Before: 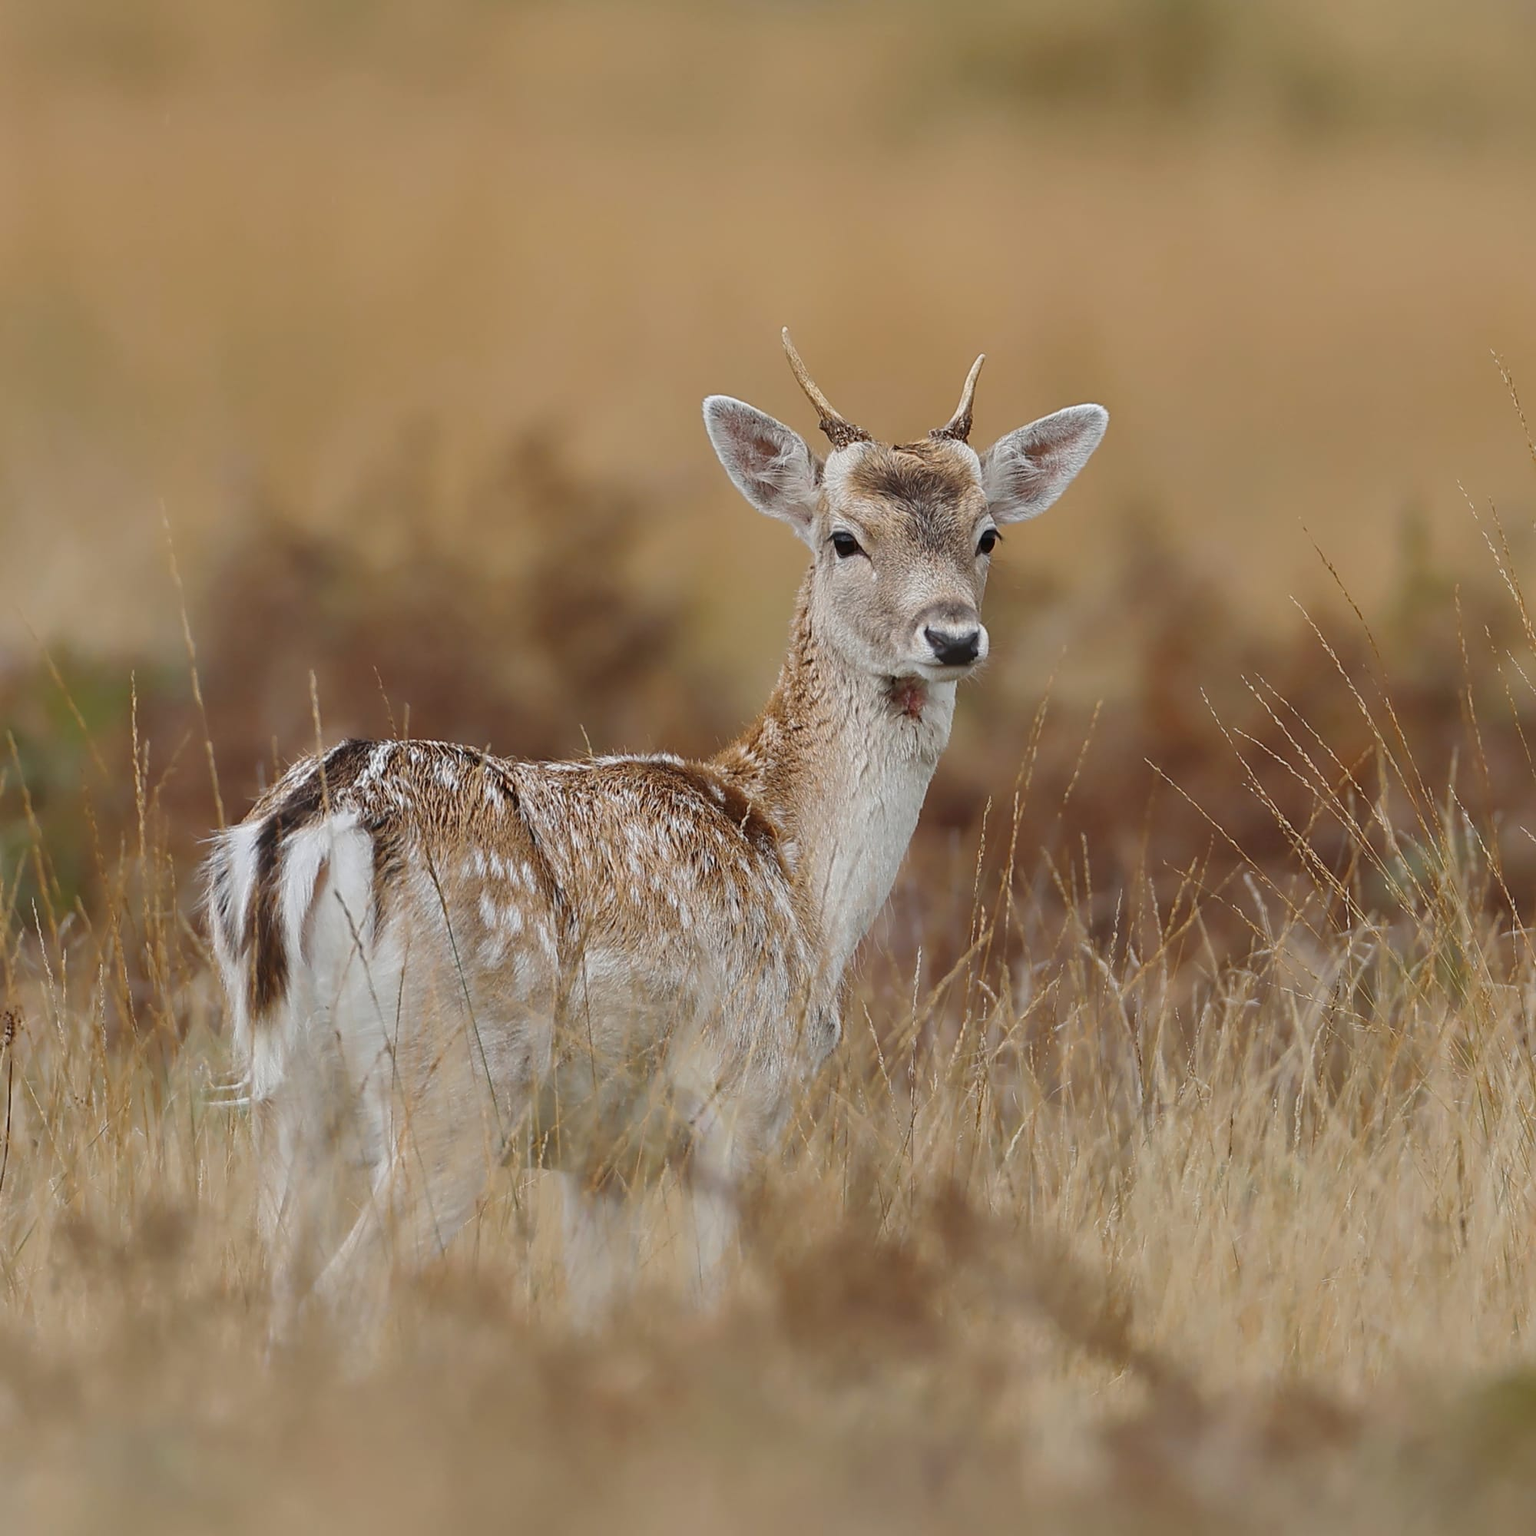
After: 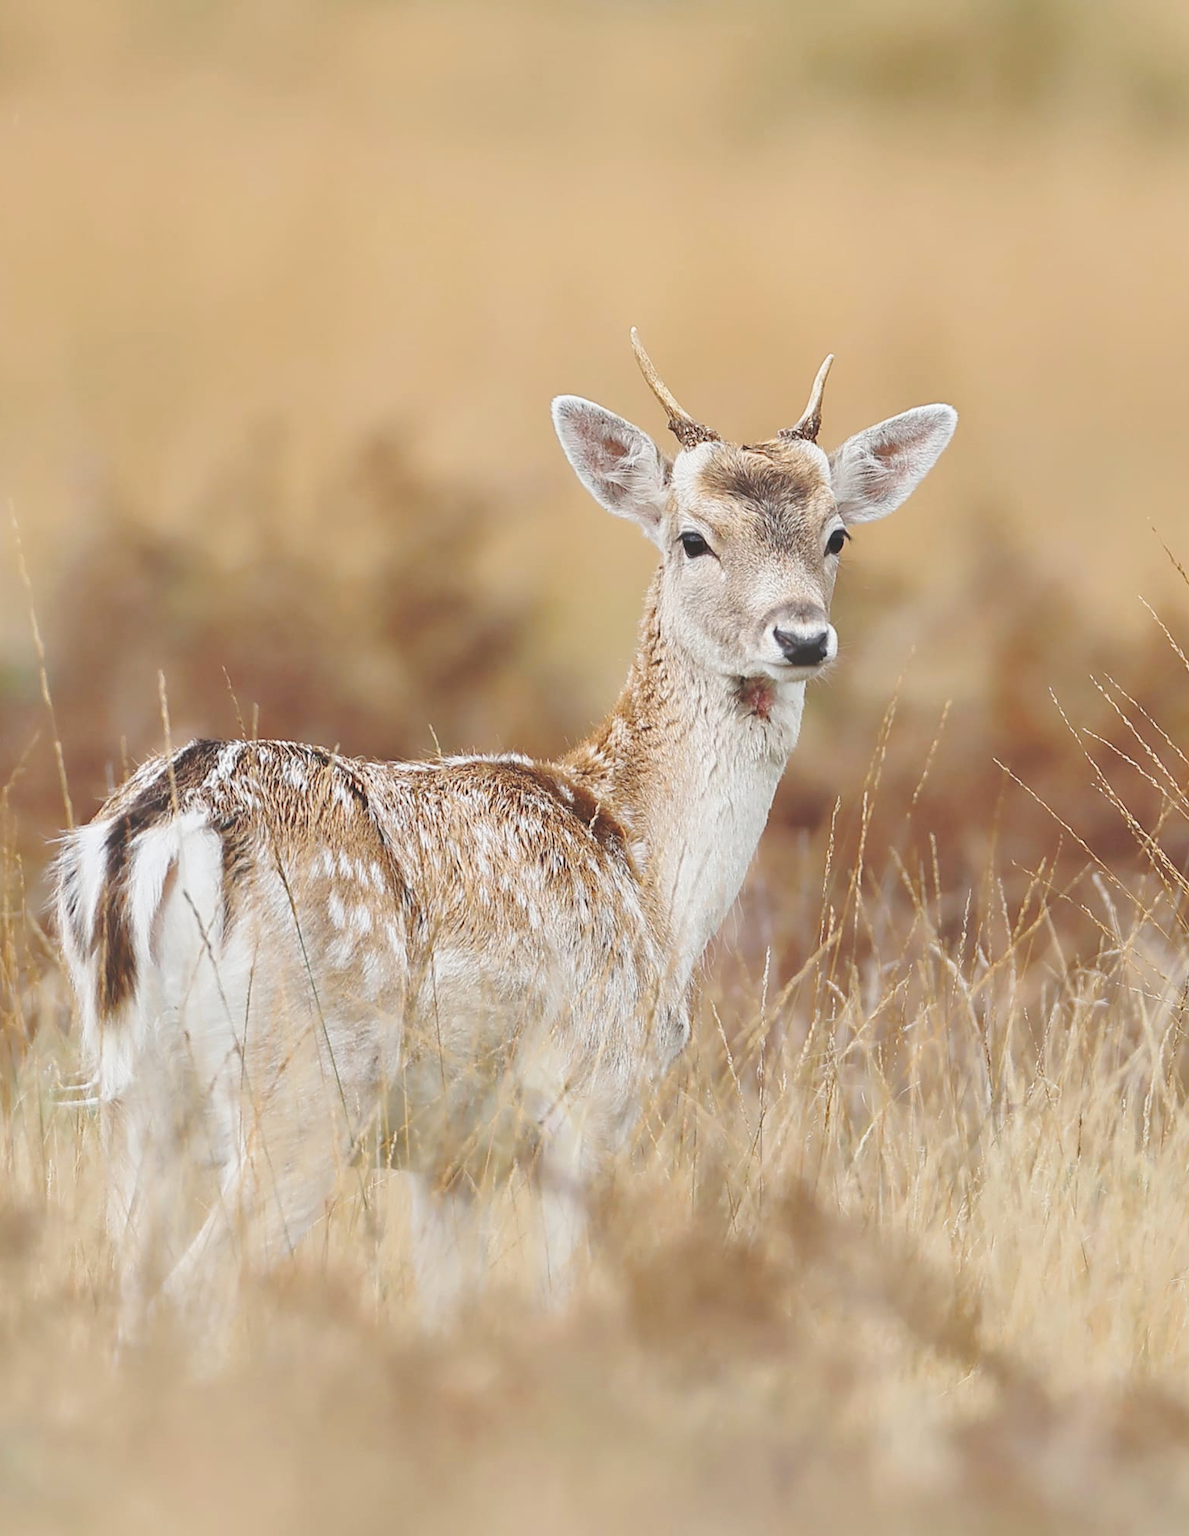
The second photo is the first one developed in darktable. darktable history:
base curve: curves: ch0 [(0, 0) (0.028, 0.03) (0.121, 0.232) (0.46, 0.748) (0.859, 0.968) (1, 1)], preserve colors none
crop: left 9.88%, right 12.664%
exposure: black level correction -0.025, exposure -0.117 EV, compensate highlight preservation false
